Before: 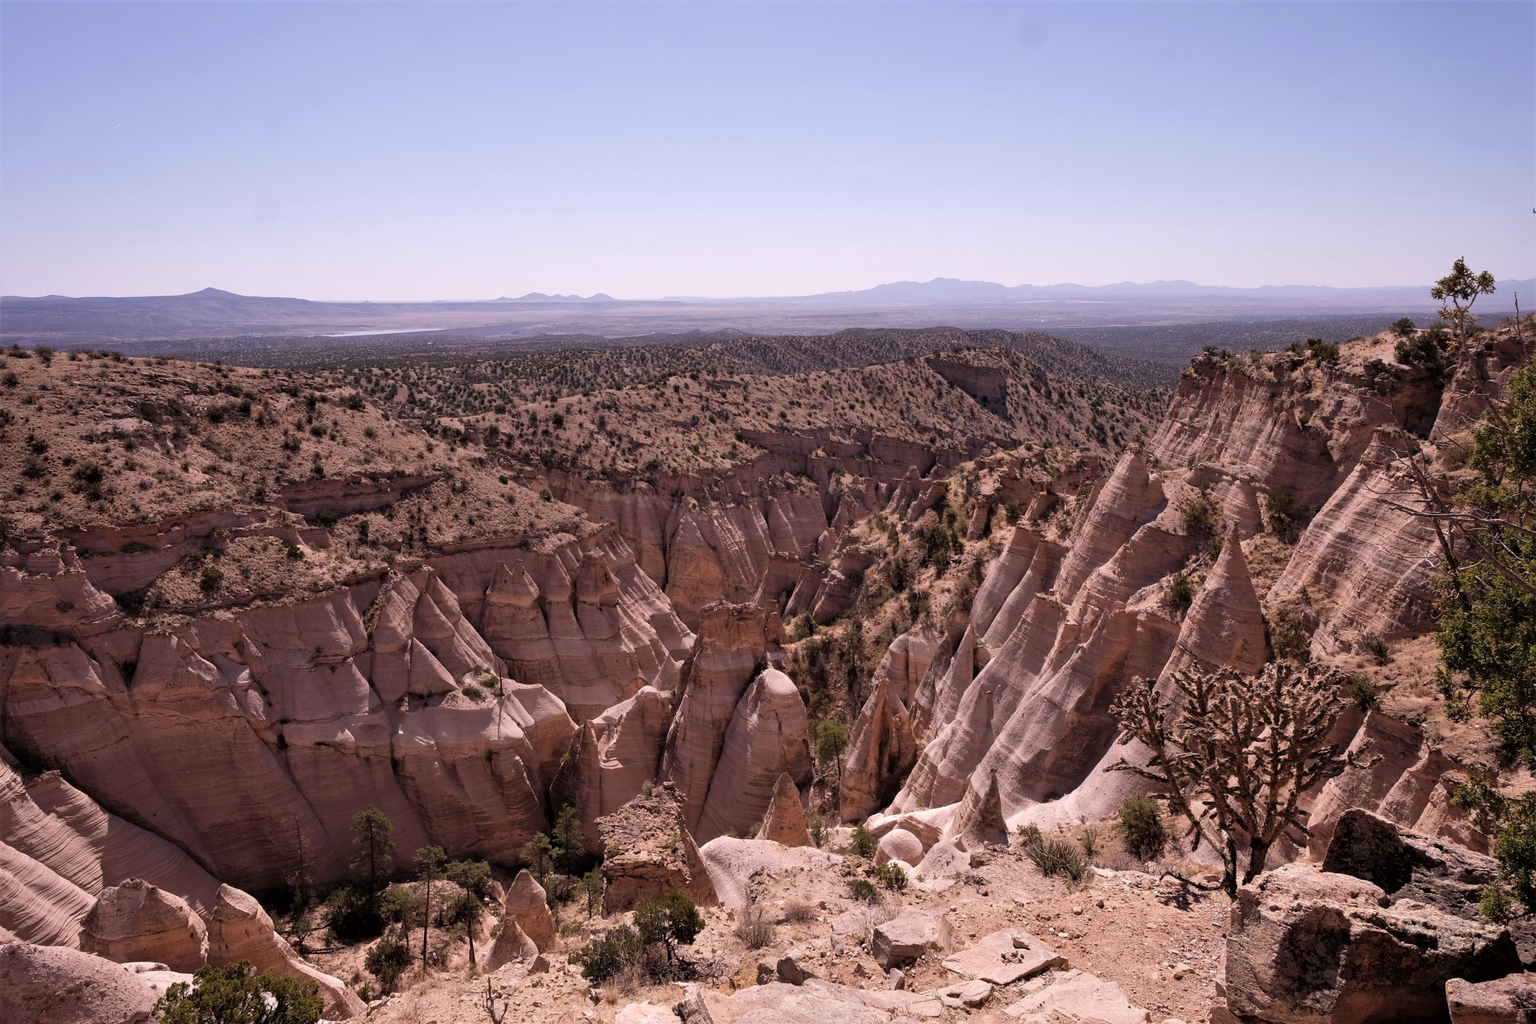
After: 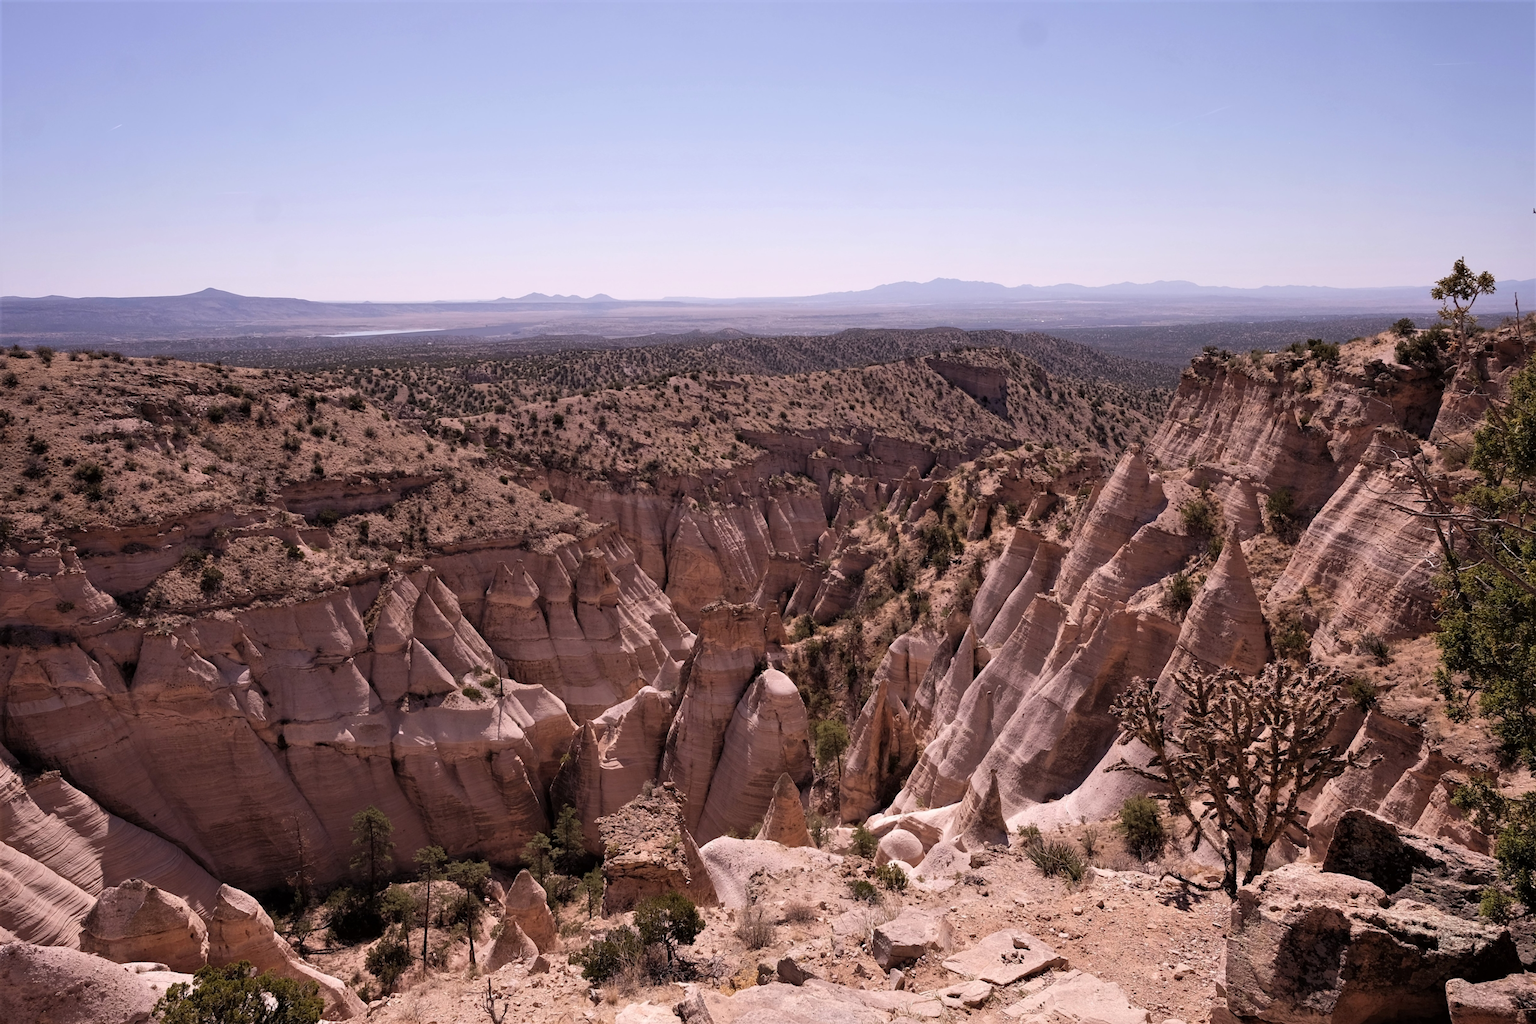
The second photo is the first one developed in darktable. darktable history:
color calibration: gray › normalize channels true, illuminant same as pipeline (D50), adaptation XYZ, x 0.346, y 0.357, temperature 5020.35 K, gamut compression 0.016
